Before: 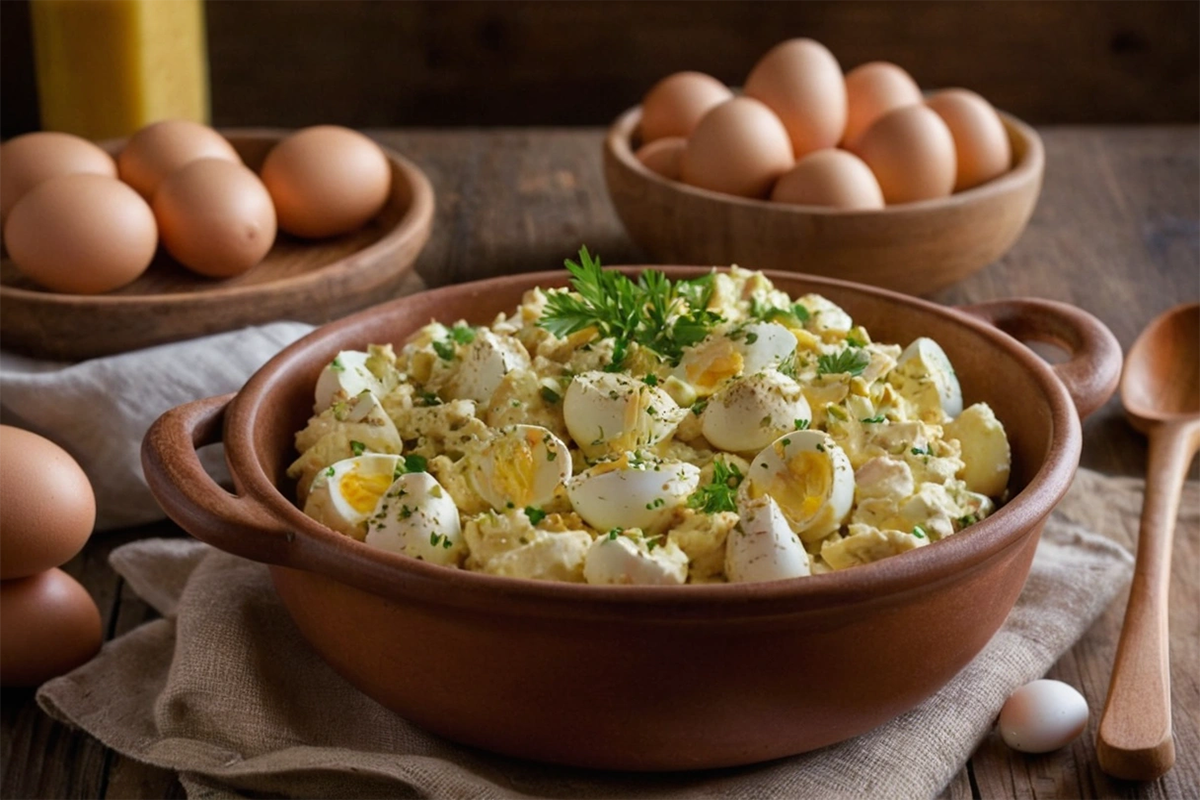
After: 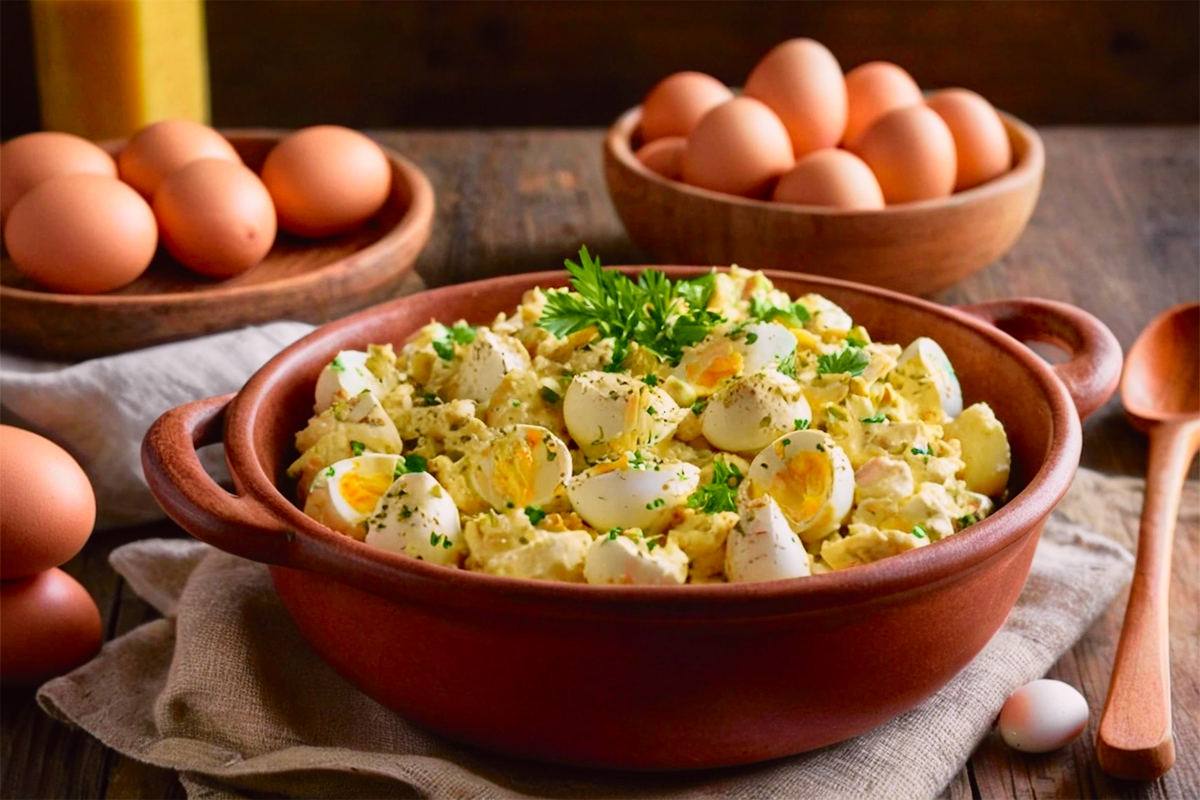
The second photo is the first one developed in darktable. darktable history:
tone curve: curves: ch0 [(0, 0.012) (0.144, 0.137) (0.326, 0.386) (0.489, 0.573) (0.656, 0.763) (0.849, 0.902) (1, 0.974)]; ch1 [(0, 0) (0.366, 0.367) (0.475, 0.453) (0.487, 0.501) (0.519, 0.527) (0.544, 0.579) (0.562, 0.619) (0.622, 0.694) (1, 1)]; ch2 [(0, 0) (0.333, 0.346) (0.375, 0.375) (0.424, 0.43) (0.476, 0.492) (0.502, 0.503) (0.533, 0.541) (0.572, 0.615) (0.605, 0.656) (0.641, 0.709) (1, 1)], color space Lab, independent channels, preserve colors none
